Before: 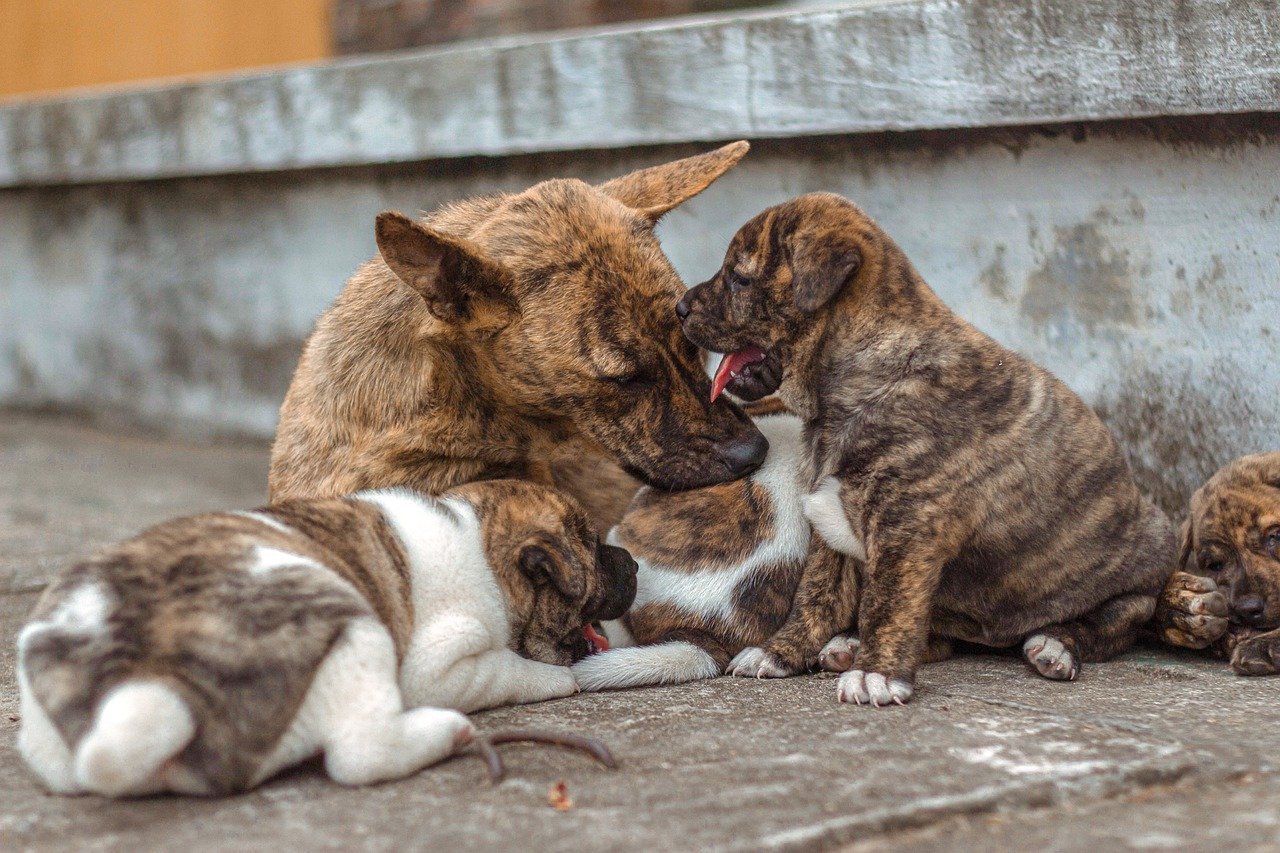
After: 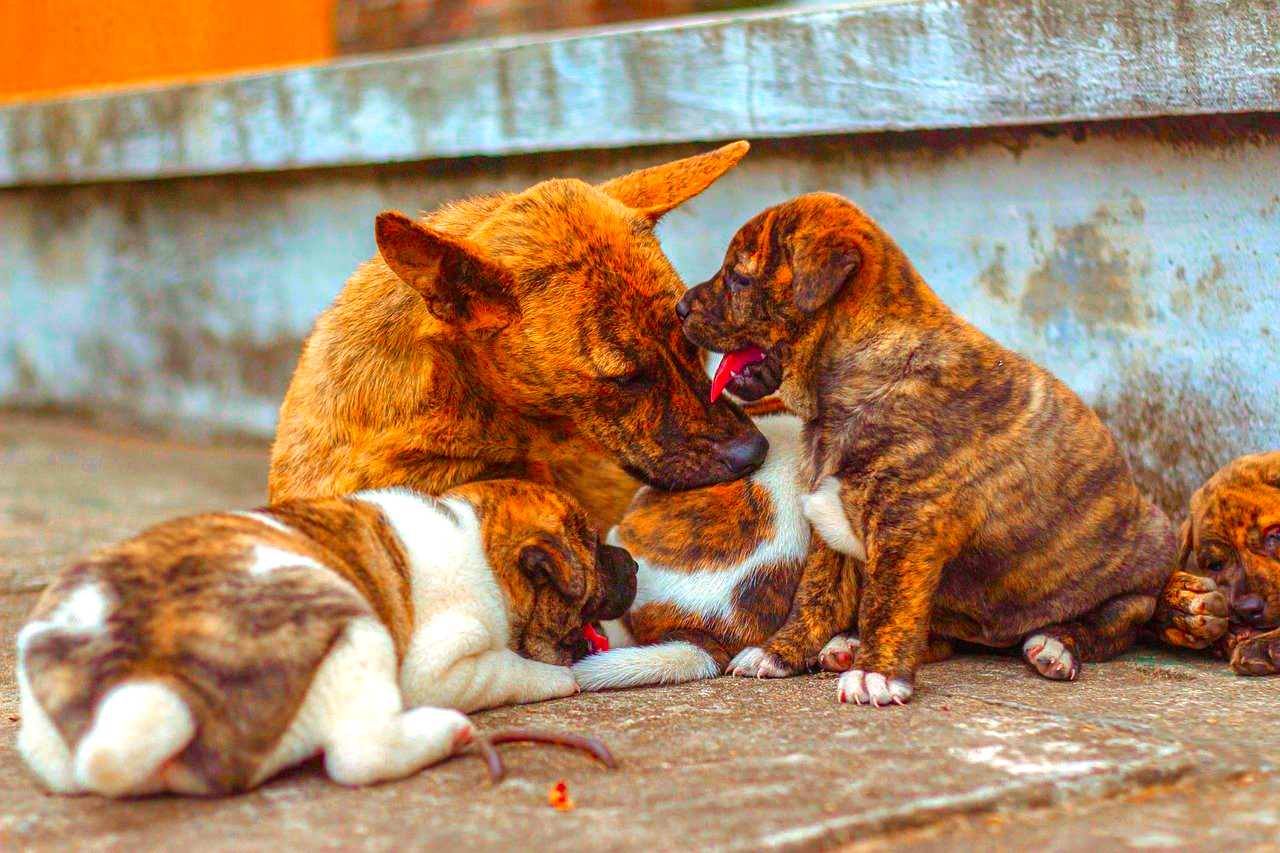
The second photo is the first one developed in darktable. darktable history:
exposure: exposure 0.373 EV, compensate highlight preservation false
color correction: highlights b* -0.018, saturation 3
